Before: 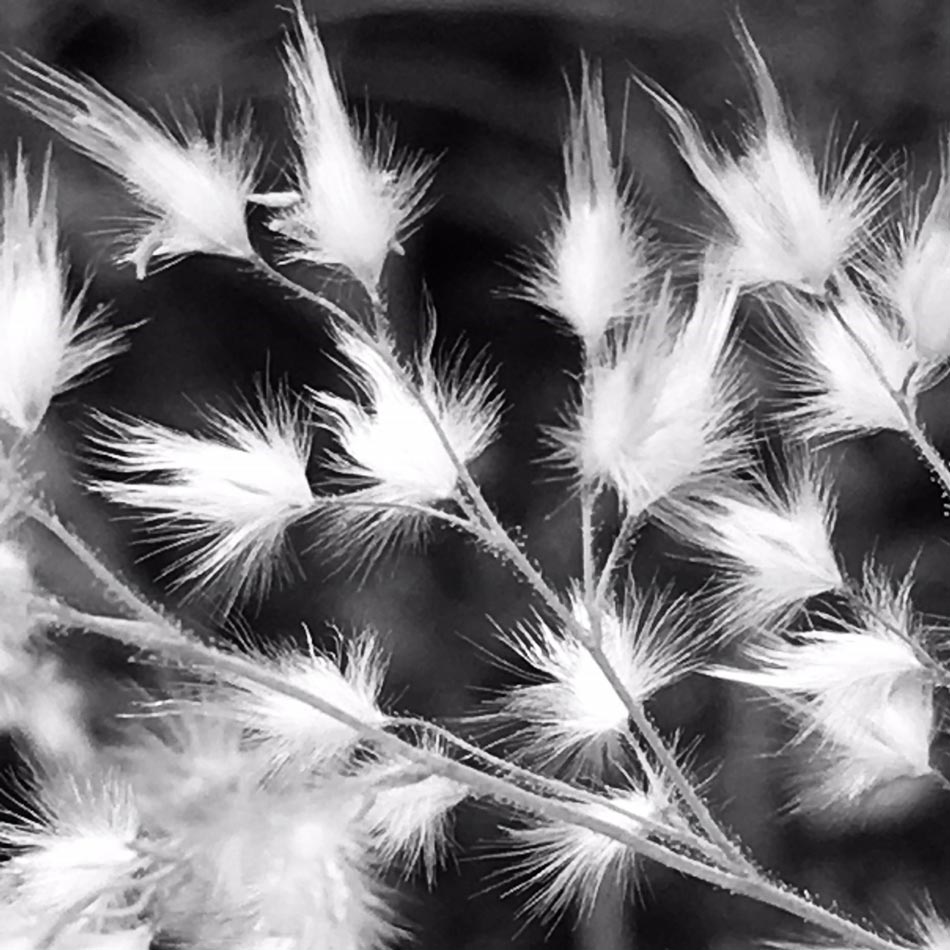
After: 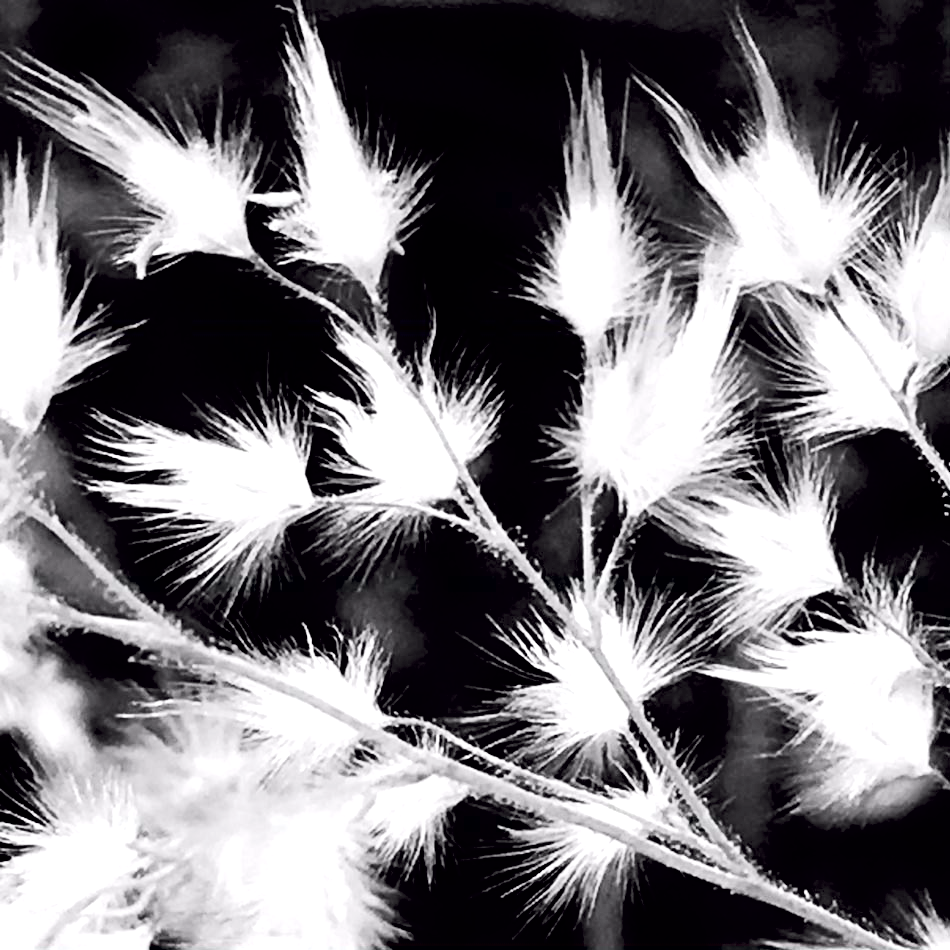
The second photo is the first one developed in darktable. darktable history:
exposure: black level correction 0.04, exposure 0.5 EV, compensate highlight preservation false
tone curve: curves: ch0 [(0, 0) (0.055, 0.031) (0.282, 0.215) (0.729, 0.785) (1, 1)], color space Lab, linked channels, preserve colors none
